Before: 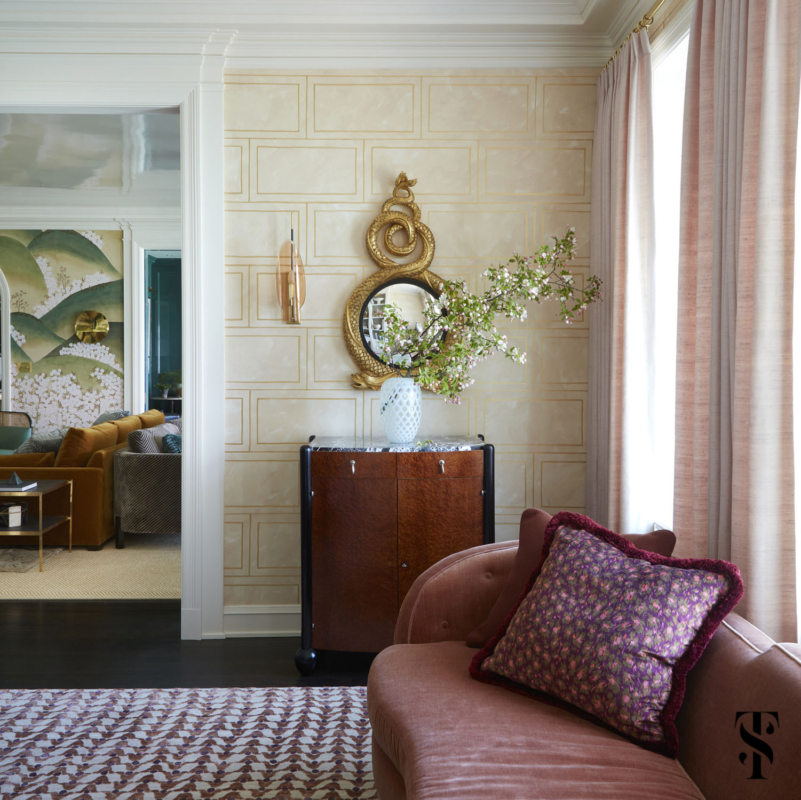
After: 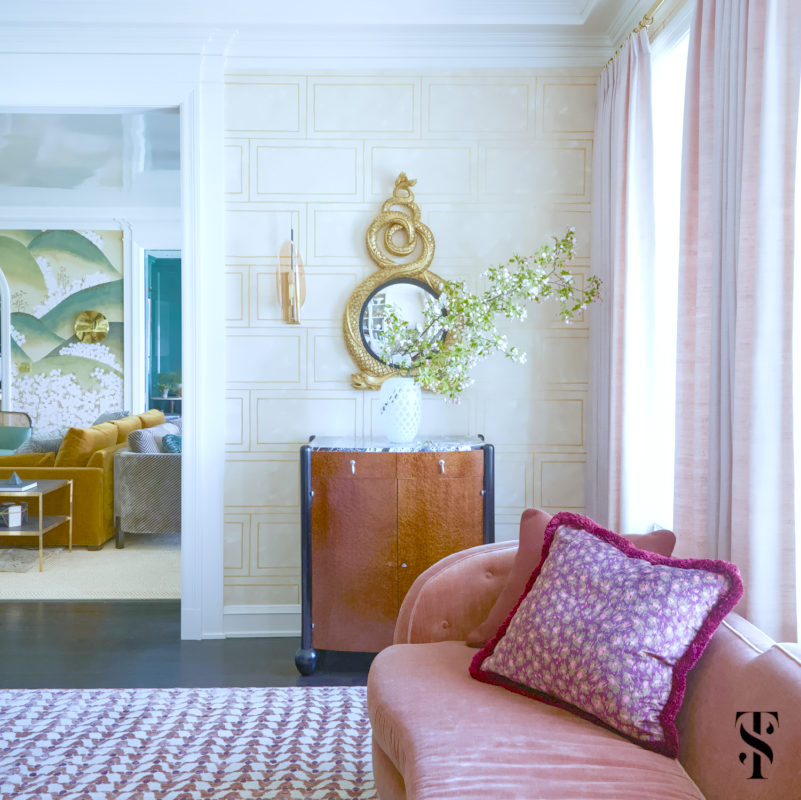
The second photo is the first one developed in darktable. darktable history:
local contrast: on, module defaults
color calibration: x 0.37, y 0.382, temperature 4313.32 K
denoise (profiled): preserve shadows 1.43, scattering 0.005, a [-1, 0, 0], compensate highlight preservation false
haze removal: compatibility mode true, adaptive false
highlight reconstruction: on, module defaults
lens correction: scale 1, crop 1, focal 35, aperture 16, distance 1.55, camera "Canon EOS RP", lens "Canon RF 35mm F1.8 MACRO IS STM"
velvia: on, module defaults
color balance rgb: perceptual saturation grading › global saturation 35%, perceptual saturation grading › highlights -25%, perceptual saturation grading › shadows 50%
